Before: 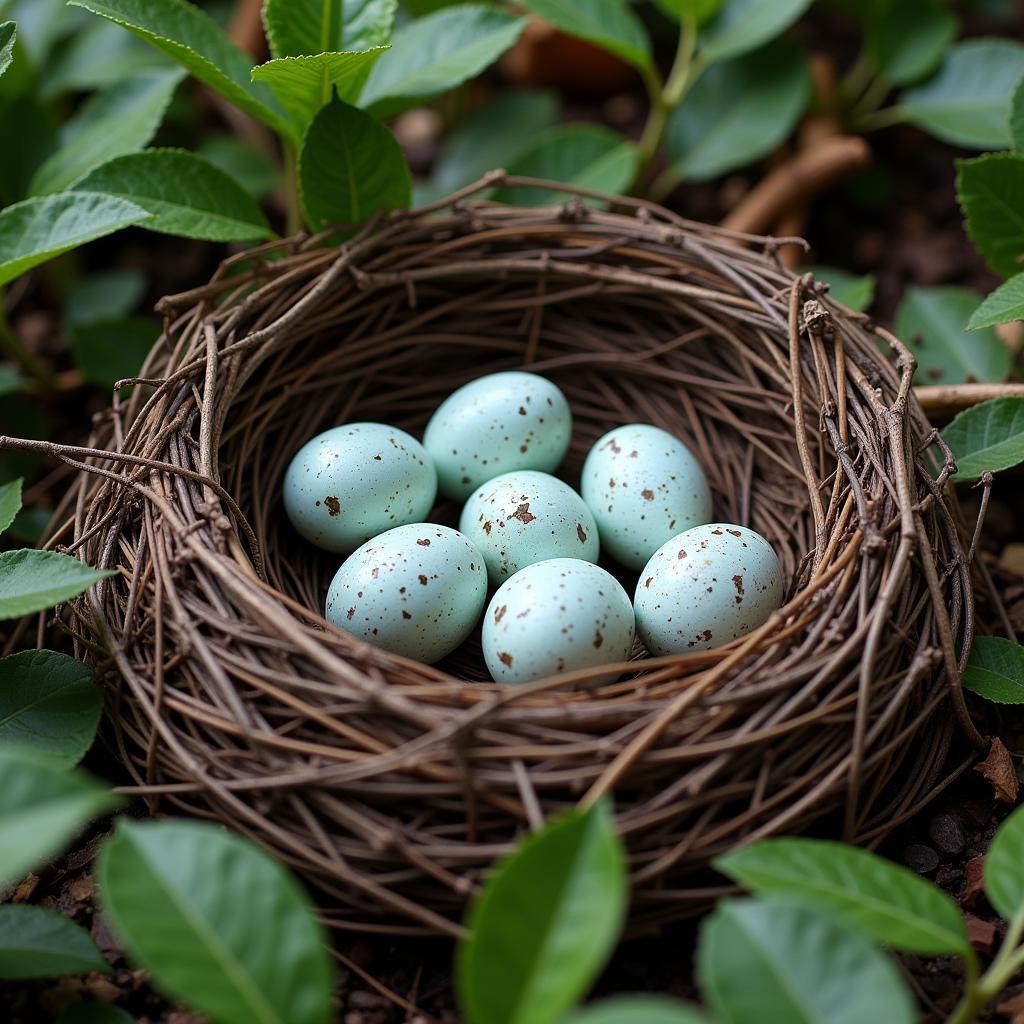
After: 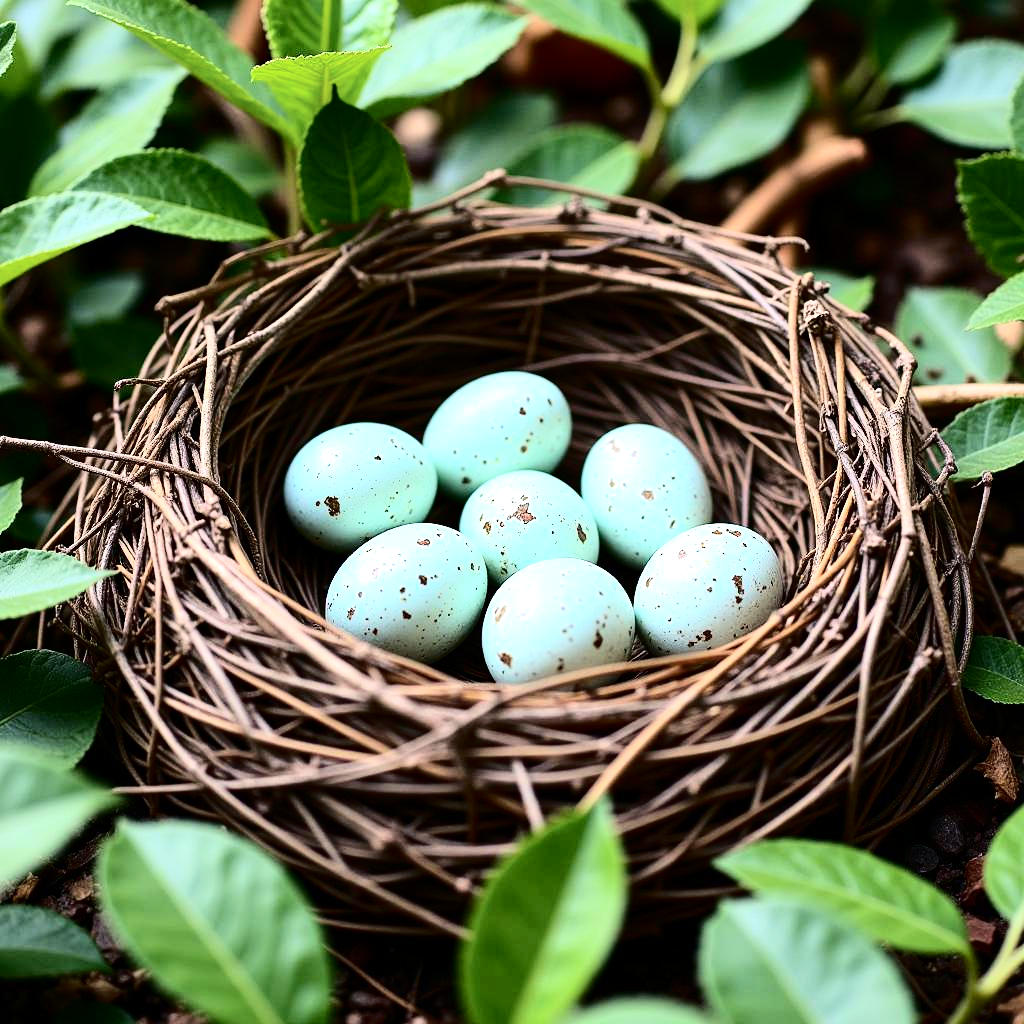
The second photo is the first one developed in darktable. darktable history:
exposure: exposure 0.666 EV, compensate highlight preservation false
tone curve: curves: ch0 [(0, 0) (0.003, 0.001) (0.011, 0.004) (0.025, 0.009) (0.044, 0.016) (0.069, 0.025) (0.1, 0.036) (0.136, 0.059) (0.177, 0.103) (0.224, 0.175) (0.277, 0.274) (0.335, 0.395) (0.399, 0.52) (0.468, 0.635) (0.543, 0.733) (0.623, 0.817) (0.709, 0.888) (0.801, 0.93) (0.898, 0.964) (1, 1)], color space Lab, independent channels, preserve colors none
color balance rgb: shadows lift › chroma 2.012%, shadows lift › hue 214.33°, highlights gain › chroma 0.199%, highlights gain › hue 331.94°, perceptual saturation grading › global saturation 0.745%, global vibrance 30.495%, contrast 9.829%
